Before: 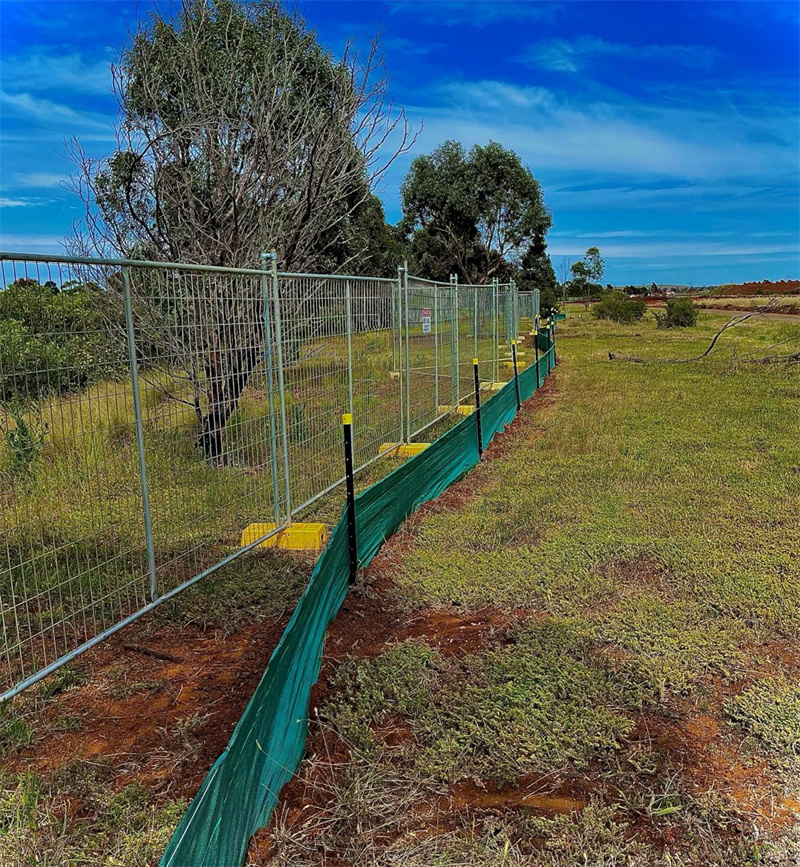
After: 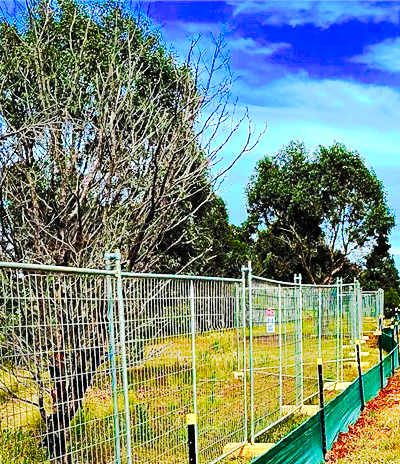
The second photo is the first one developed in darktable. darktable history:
exposure: exposure 1 EV, compensate highlight preservation false
color balance rgb: perceptual saturation grading › global saturation 20%, perceptual saturation grading › highlights -50%, perceptual saturation grading › shadows 30%, perceptual brilliance grading › global brilliance 10%, perceptual brilliance grading › shadows 15%
shadows and highlights: shadows 30.86, highlights 0, soften with gaussian
tone curve: curves: ch0 [(0, 0) (0.003, 0.011) (0.011, 0.014) (0.025, 0.018) (0.044, 0.023) (0.069, 0.028) (0.1, 0.031) (0.136, 0.039) (0.177, 0.056) (0.224, 0.081) (0.277, 0.129) (0.335, 0.188) (0.399, 0.256) (0.468, 0.367) (0.543, 0.514) (0.623, 0.684) (0.709, 0.785) (0.801, 0.846) (0.898, 0.884) (1, 1)], preserve colors none
crop: left 19.556%, right 30.401%, bottom 46.458%
